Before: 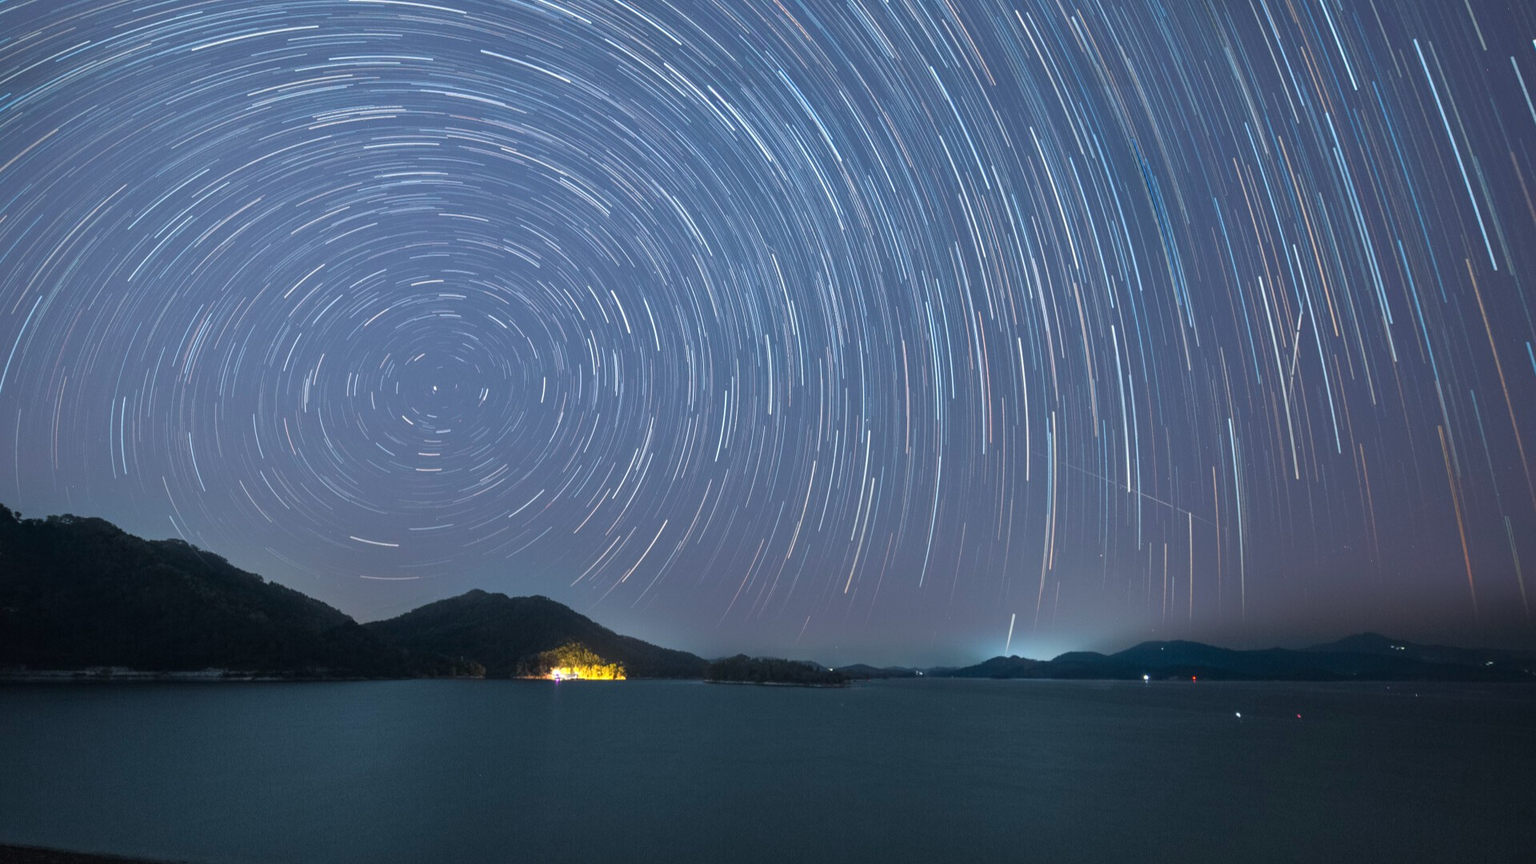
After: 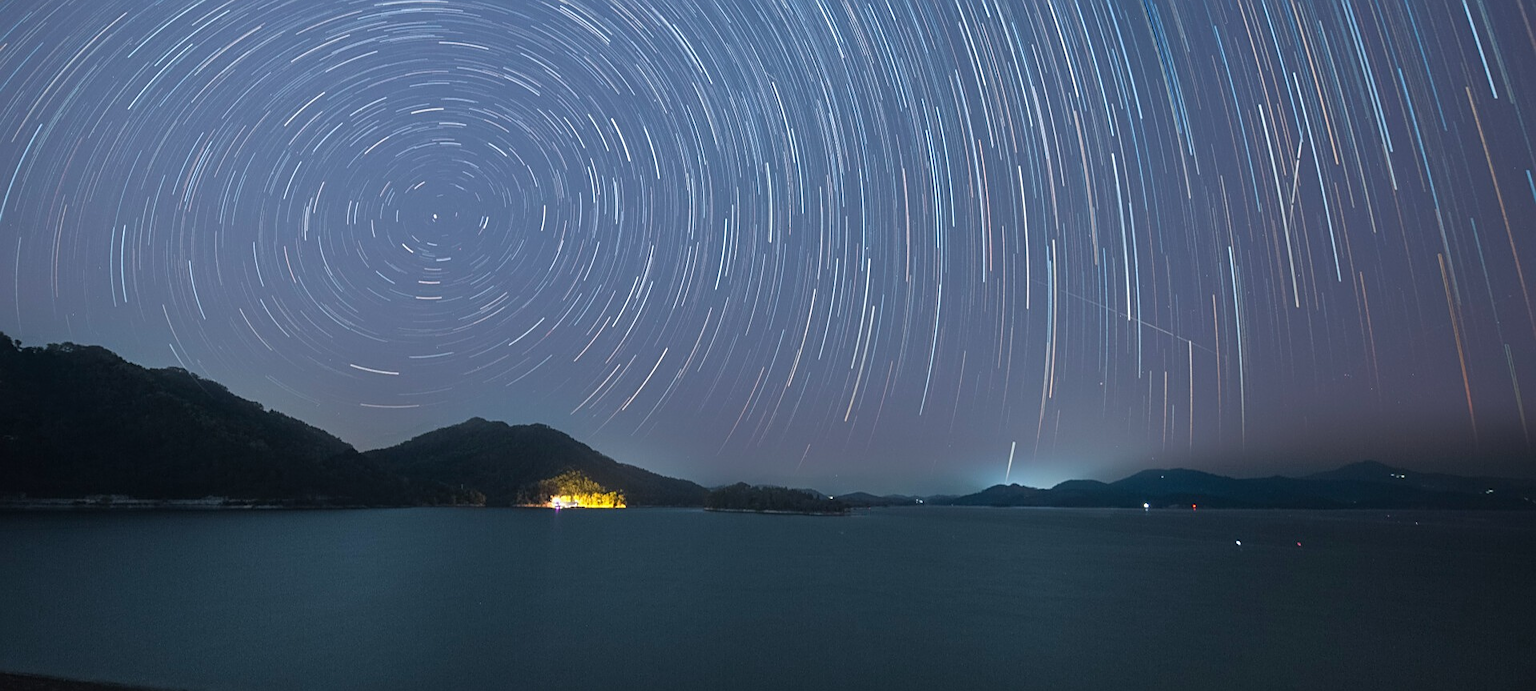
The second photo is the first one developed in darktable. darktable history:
exposure: compensate highlight preservation false
sharpen: on, module defaults
contrast equalizer: octaves 7, y [[0.6 ×6], [0.55 ×6], [0 ×6], [0 ×6], [0 ×6]], mix -0.3
crop and rotate: top 19.998%
